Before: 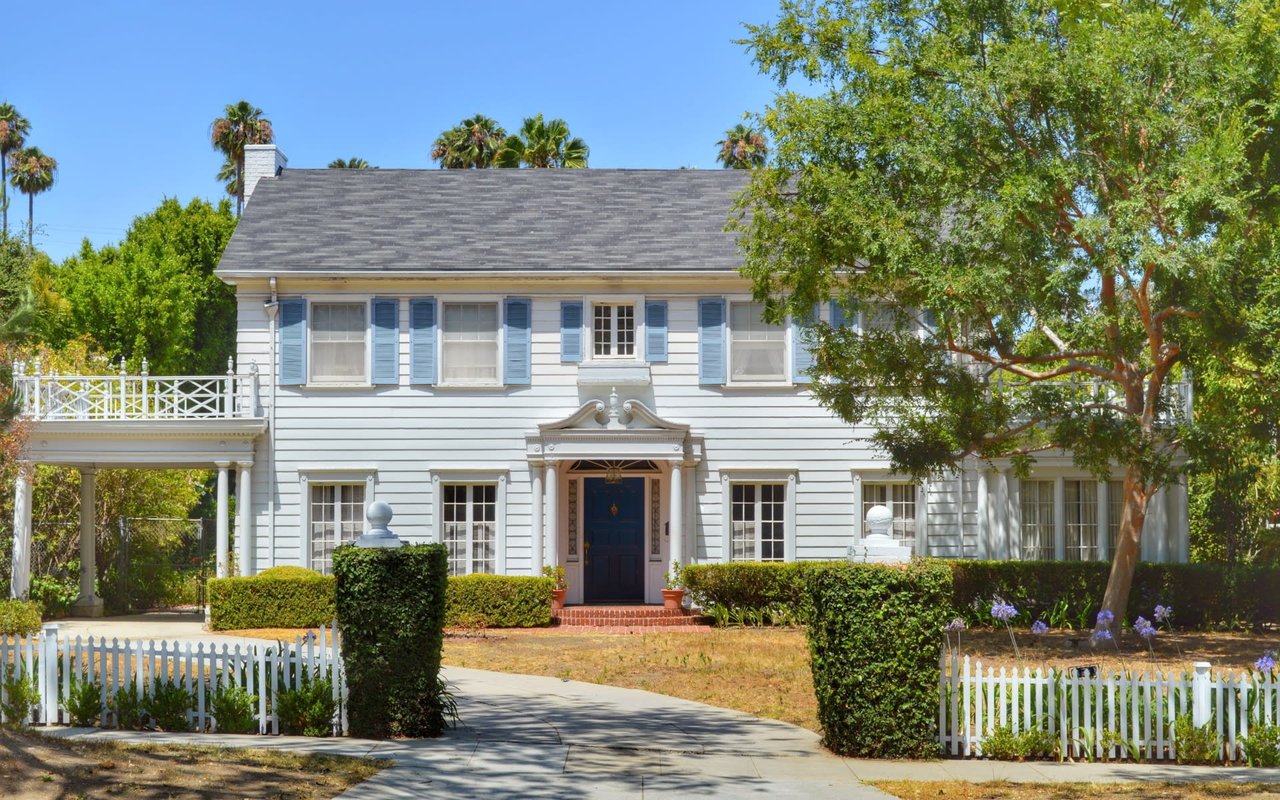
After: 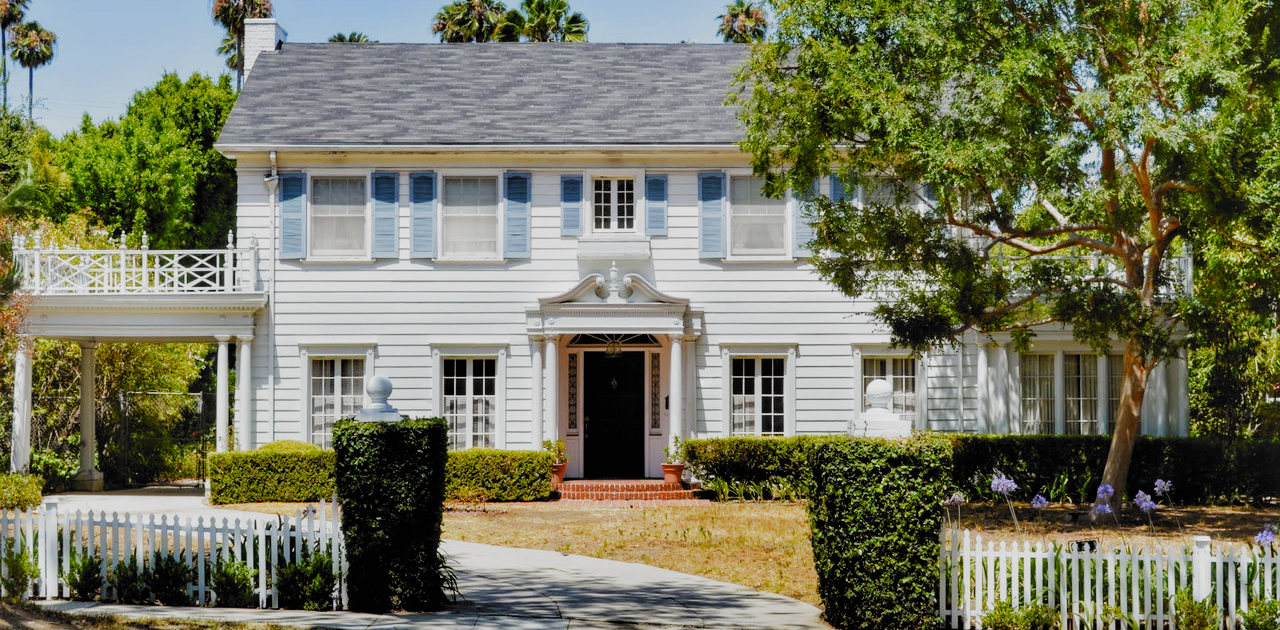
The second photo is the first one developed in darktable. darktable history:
filmic rgb: black relative exposure -5.02 EV, white relative exposure 3.99 EV, hardness 2.9, contrast 1.299, highlights saturation mix -31.4%, add noise in highlights 0.002, preserve chrominance no, color science v3 (2019), use custom middle-gray values true, contrast in highlights soft
crop and rotate: top 15.756%, bottom 5.386%
